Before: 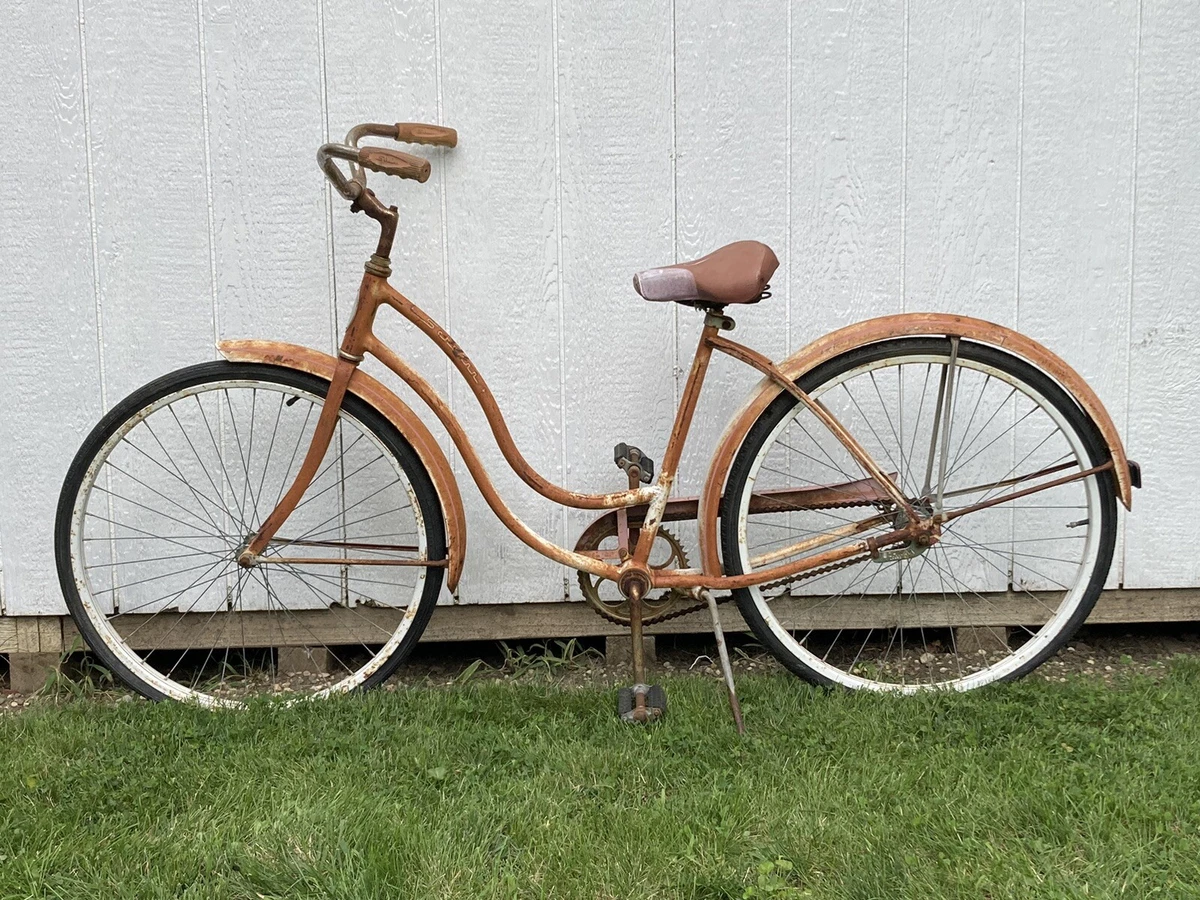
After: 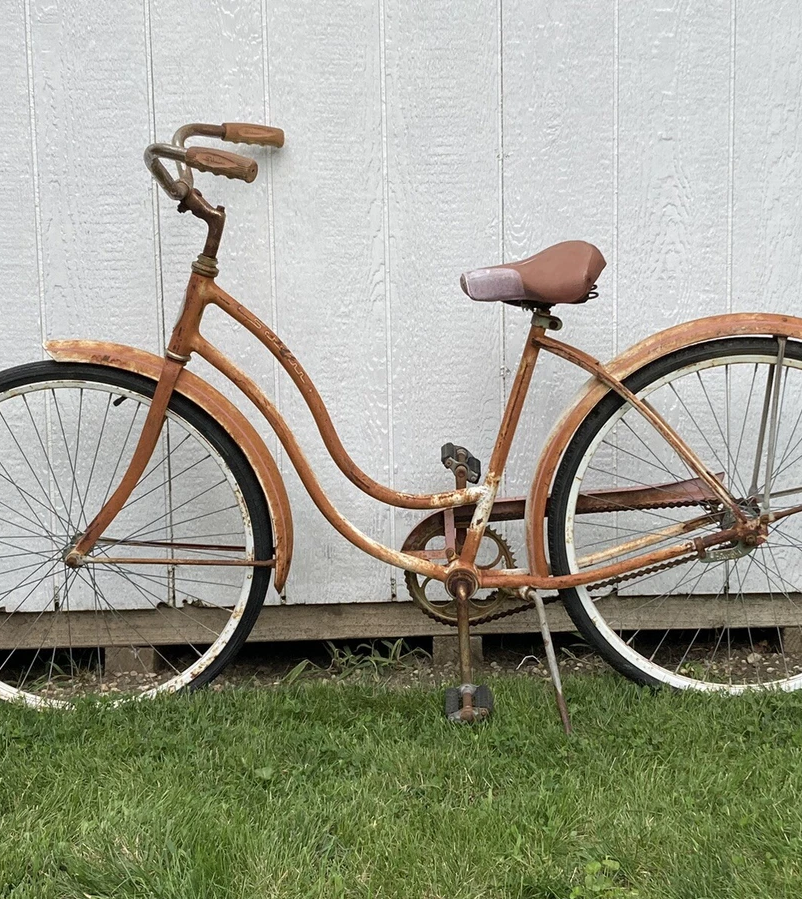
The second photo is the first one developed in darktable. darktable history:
crop and rotate: left 14.439%, right 18.647%
